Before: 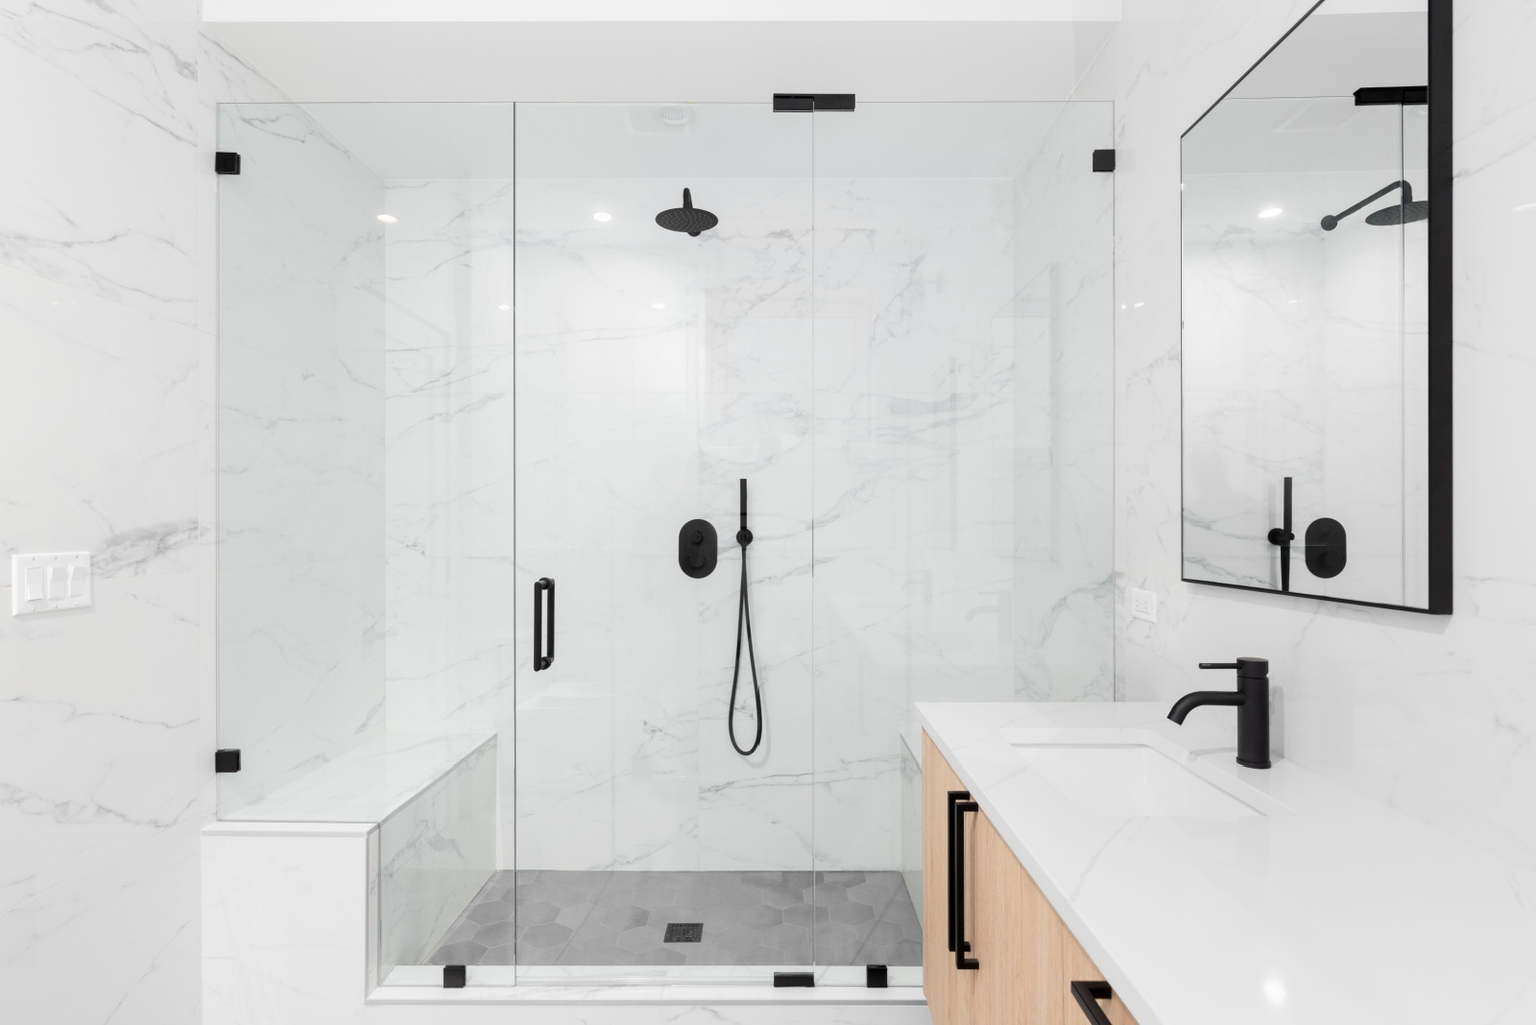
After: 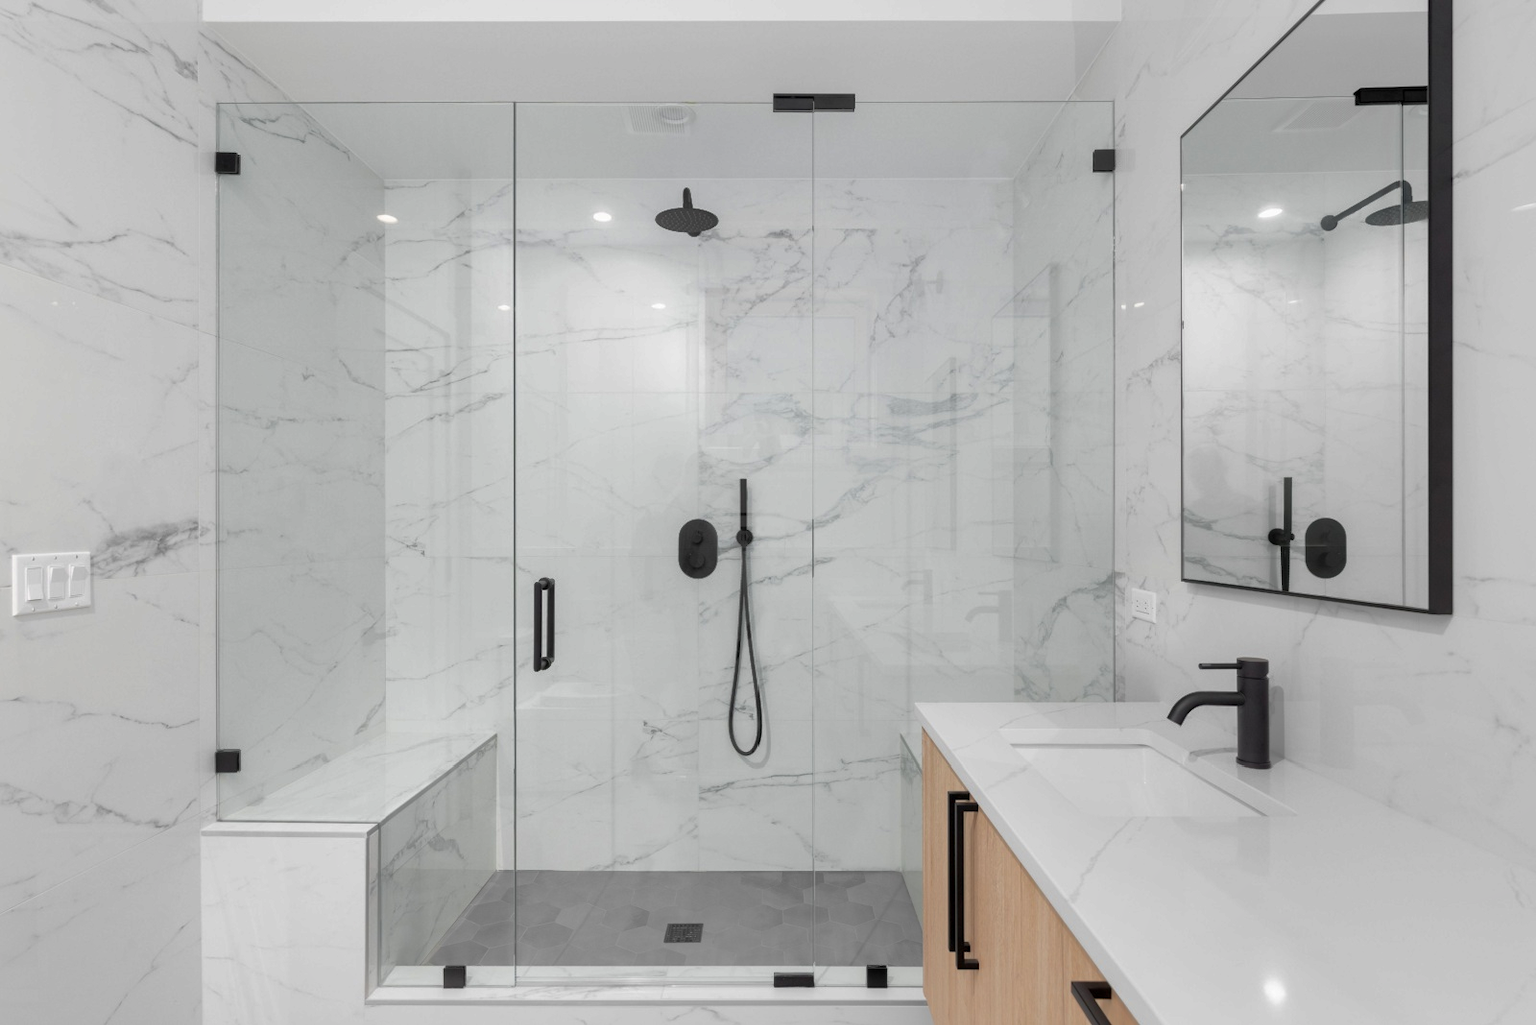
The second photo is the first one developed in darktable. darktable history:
shadows and highlights: shadows 40, highlights -60
exposure: compensate highlight preservation false
